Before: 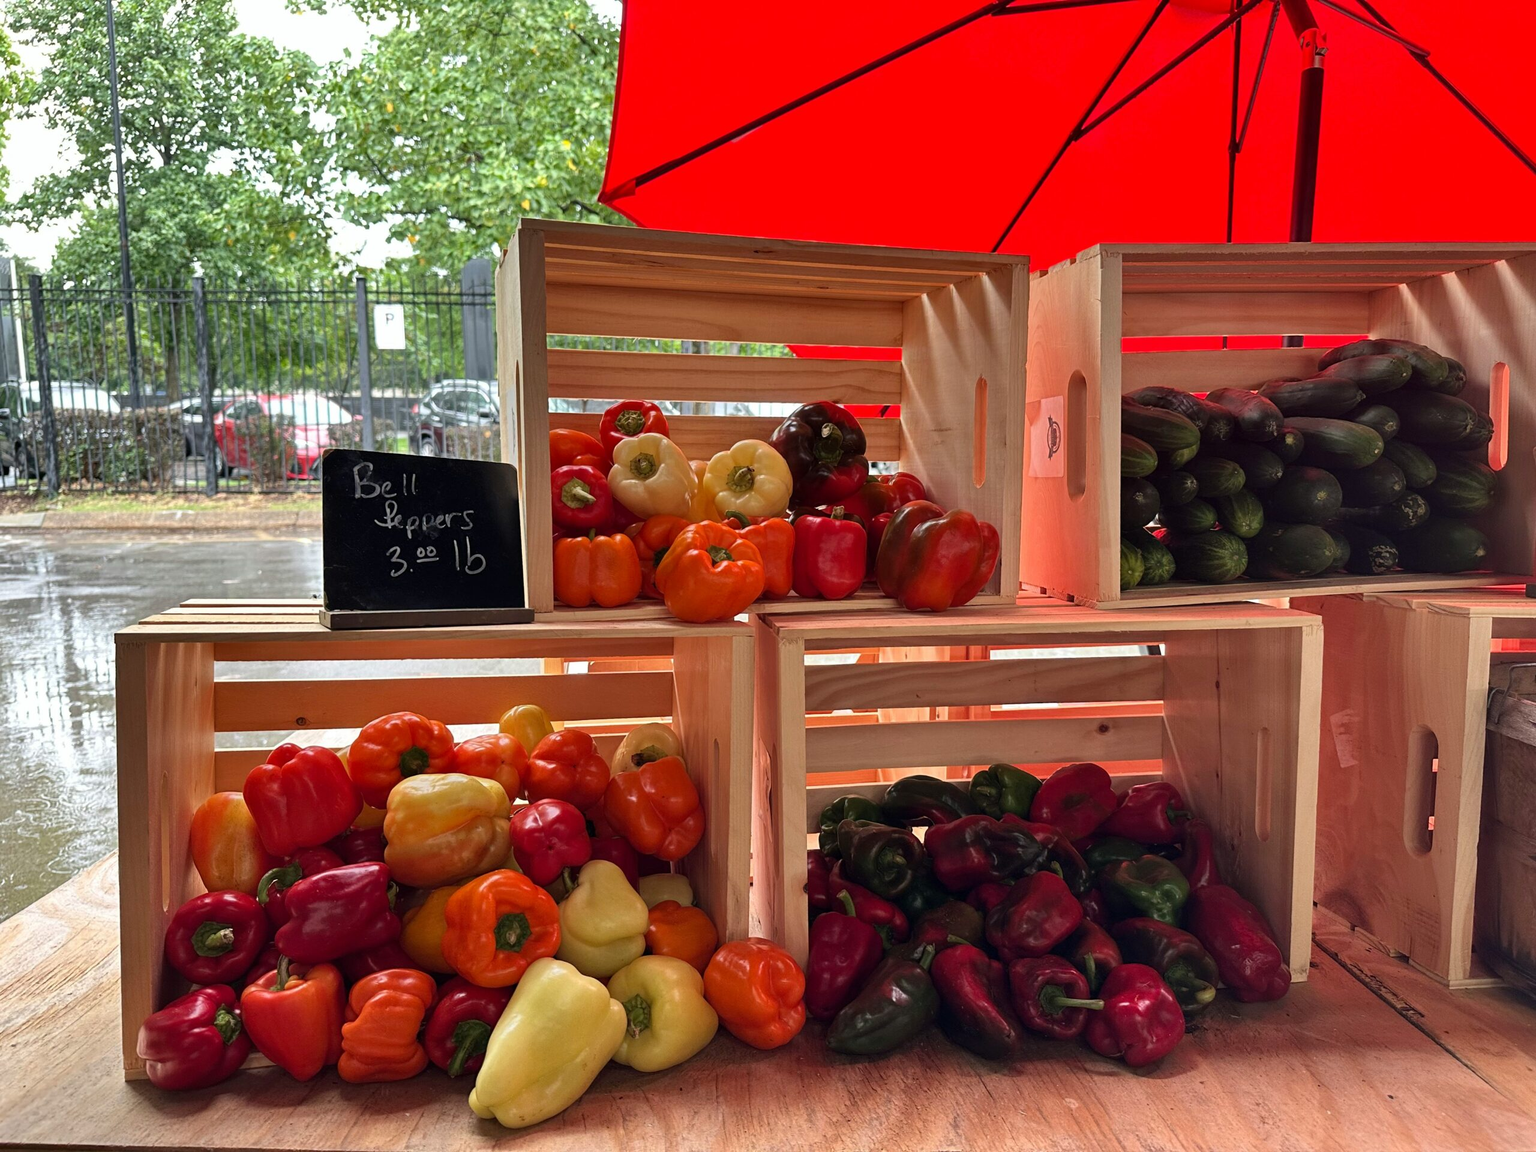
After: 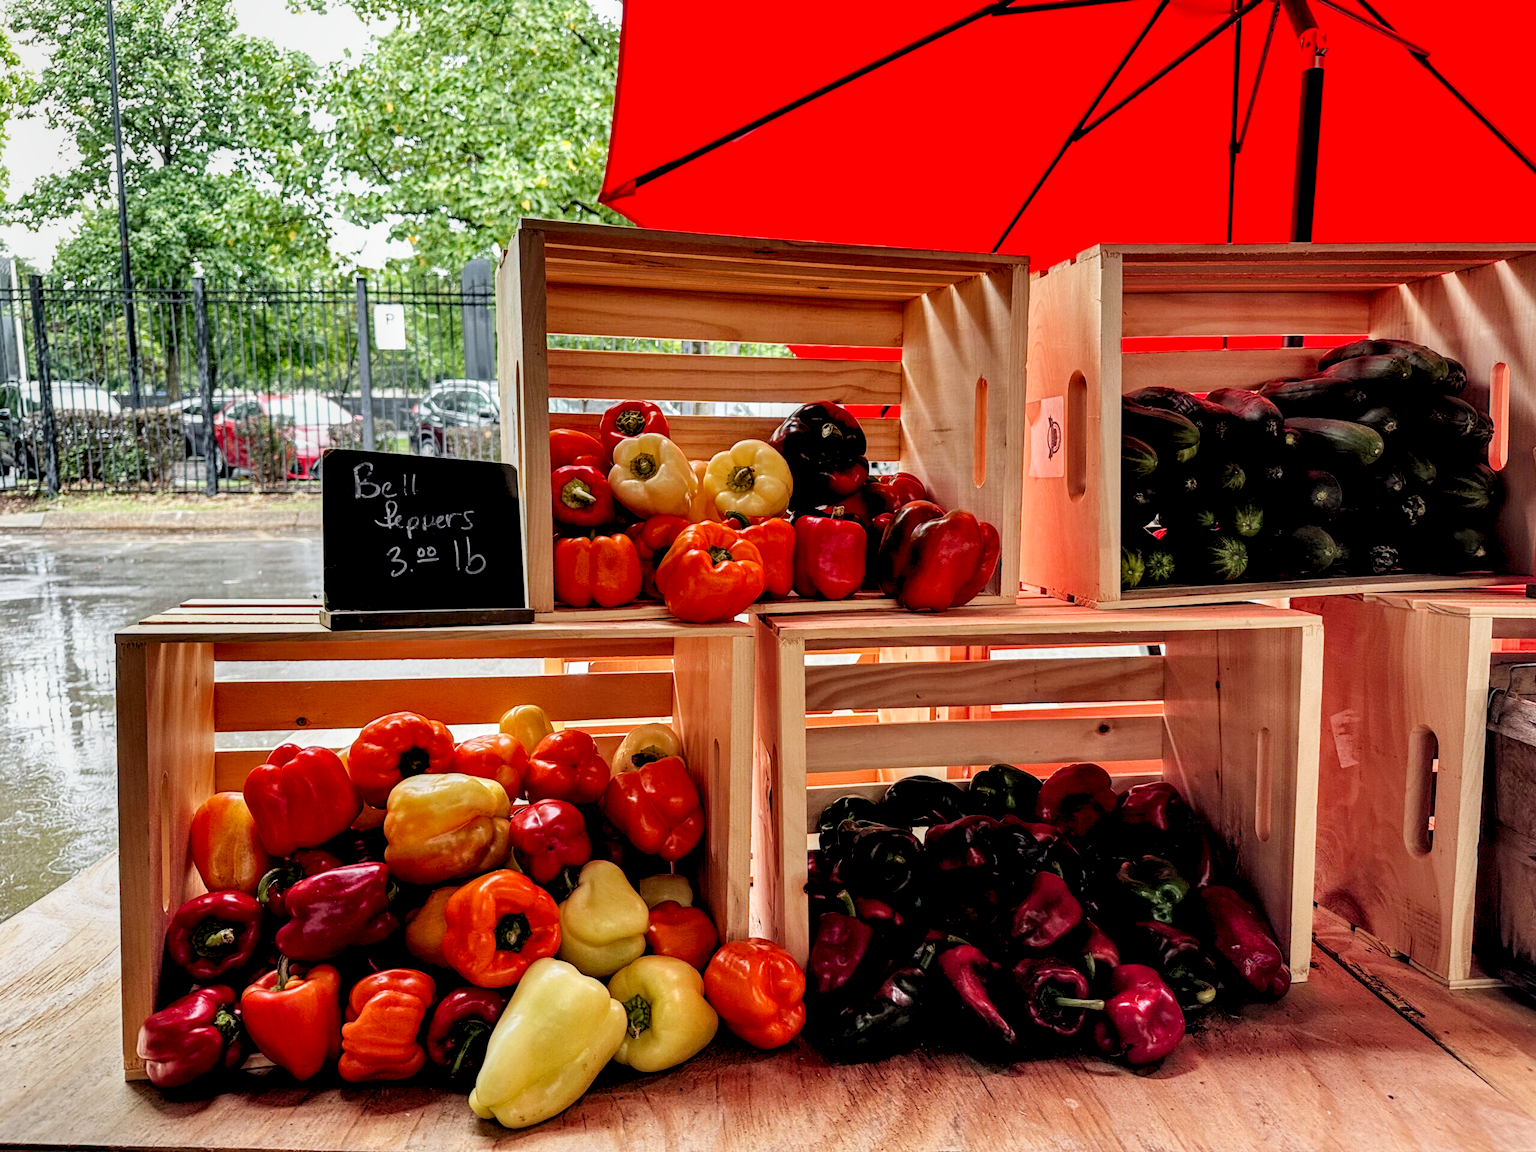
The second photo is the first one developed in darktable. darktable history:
filmic rgb: black relative exposure -16 EV, white relative exposure 5.31 EV, hardness 5.9, contrast 1.25, preserve chrominance no, color science v5 (2021)
rgb levels: preserve colors sum RGB, levels [[0.038, 0.433, 0.934], [0, 0.5, 1], [0, 0.5, 1]]
local contrast: highlights 60%, shadows 60%, detail 160%
